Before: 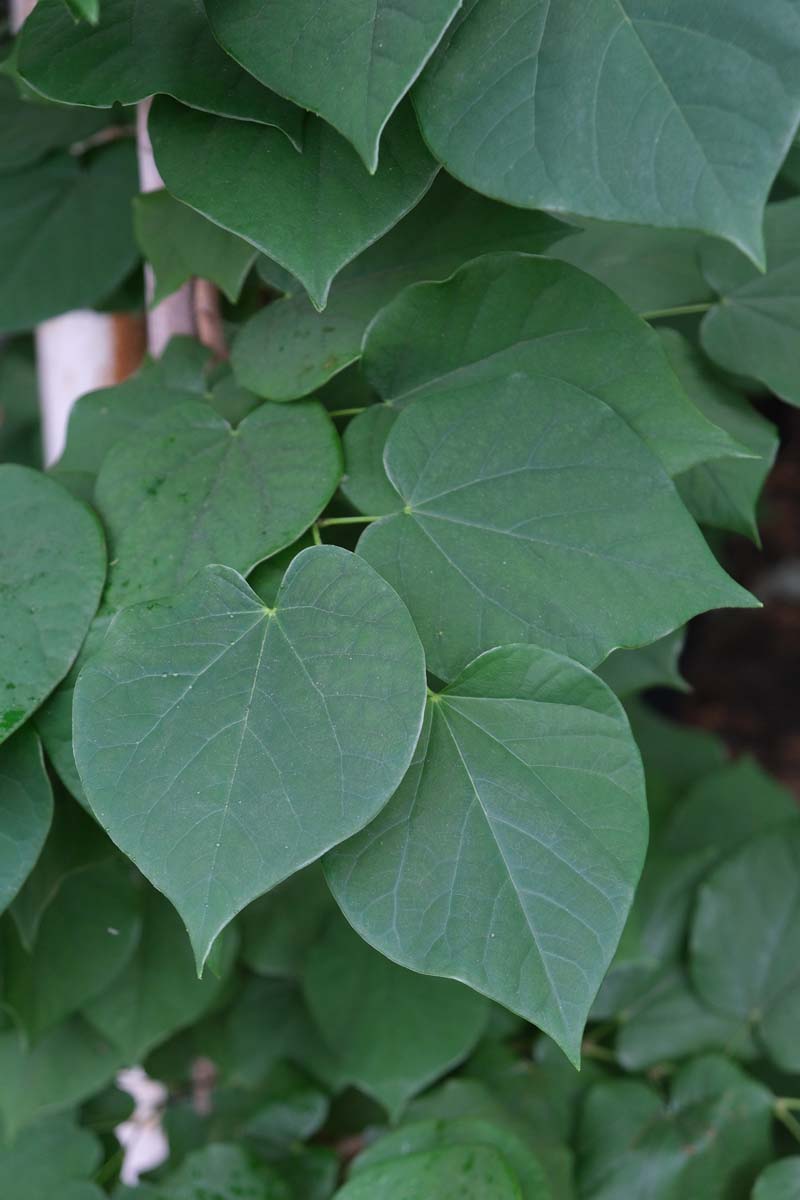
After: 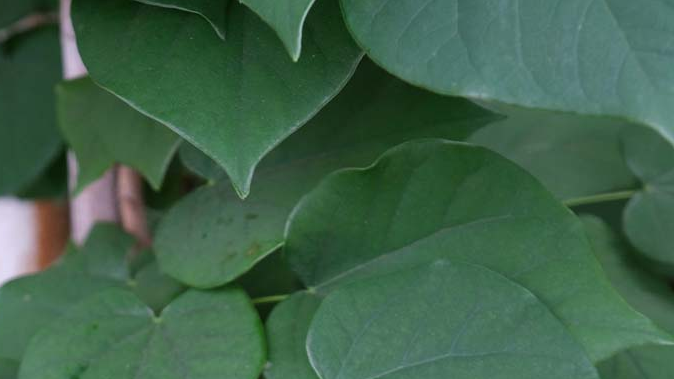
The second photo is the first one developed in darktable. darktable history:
crop and rotate: left 9.667%, top 9.478%, right 5.998%, bottom 58.9%
